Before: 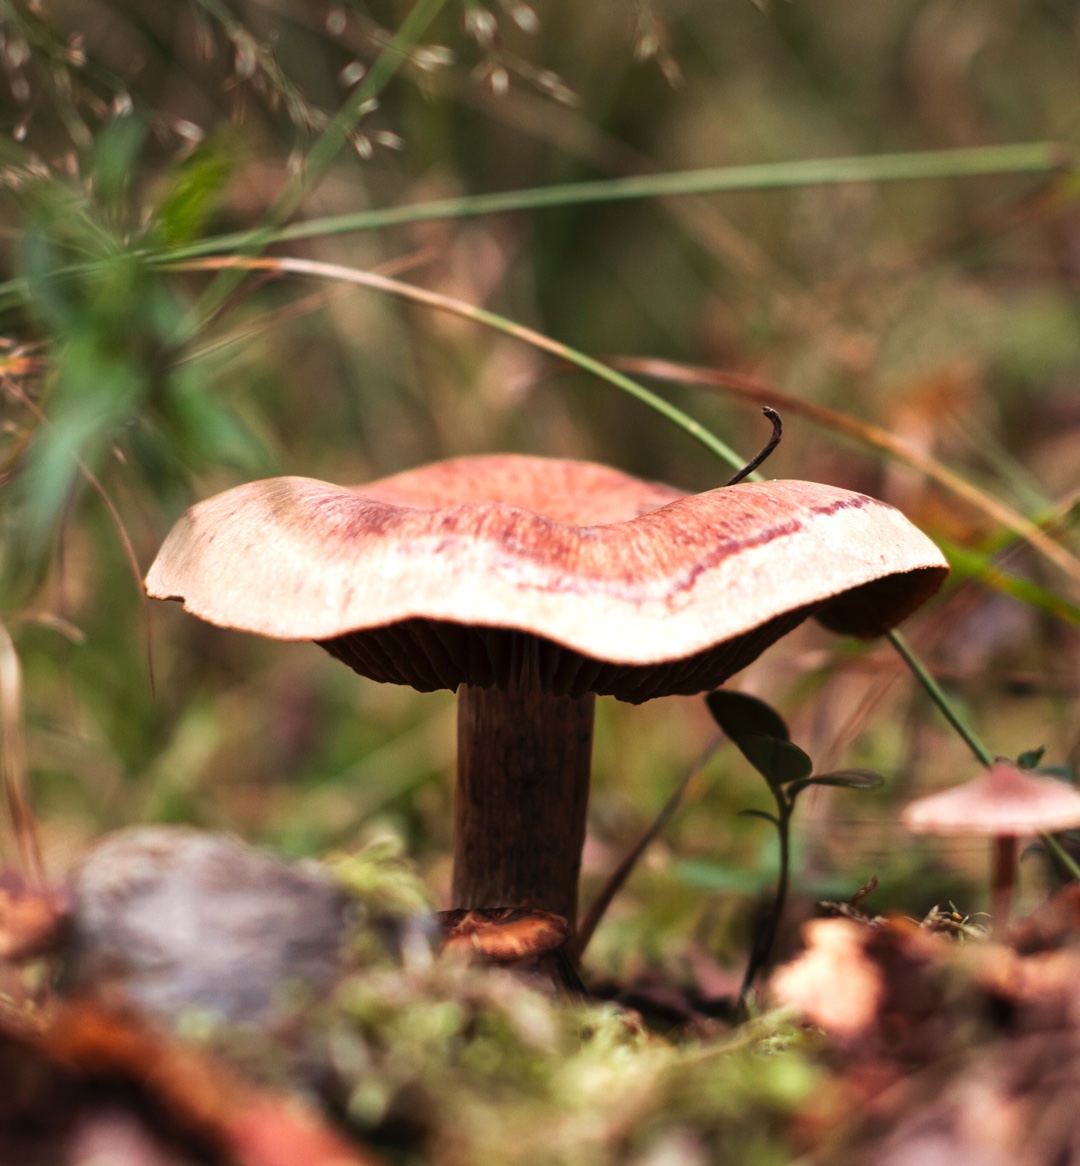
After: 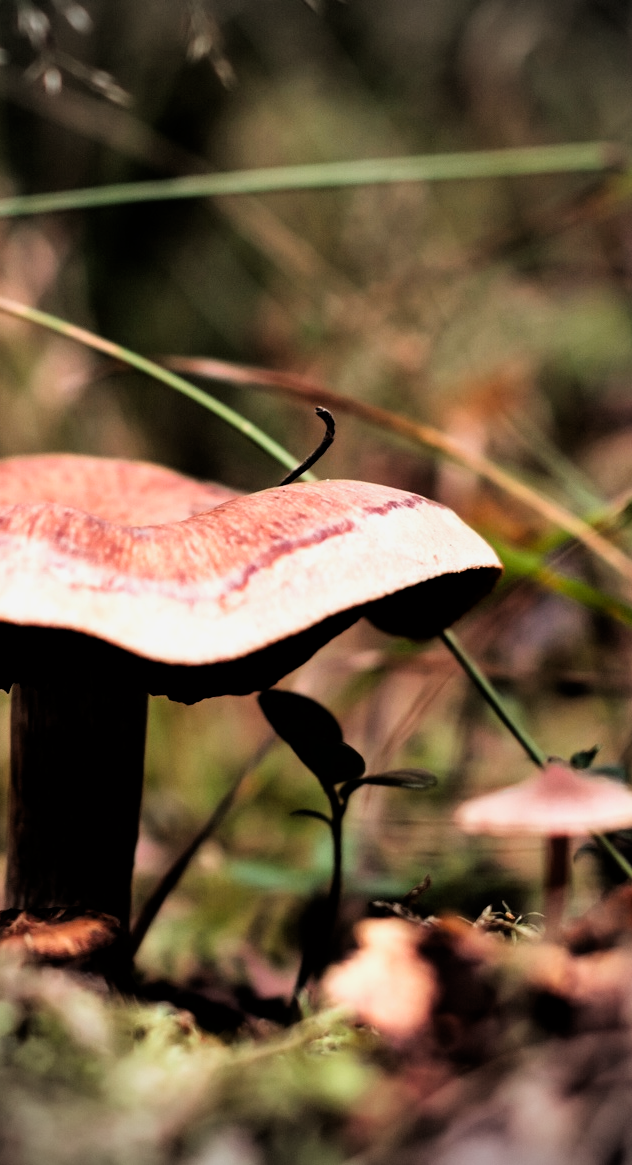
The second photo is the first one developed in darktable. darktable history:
filmic rgb: black relative exposure -4 EV, white relative exposure 3 EV, hardness 3.02, contrast 1.4
vignetting: fall-off radius 31.48%, brightness -0.472
crop: left 41.402%
